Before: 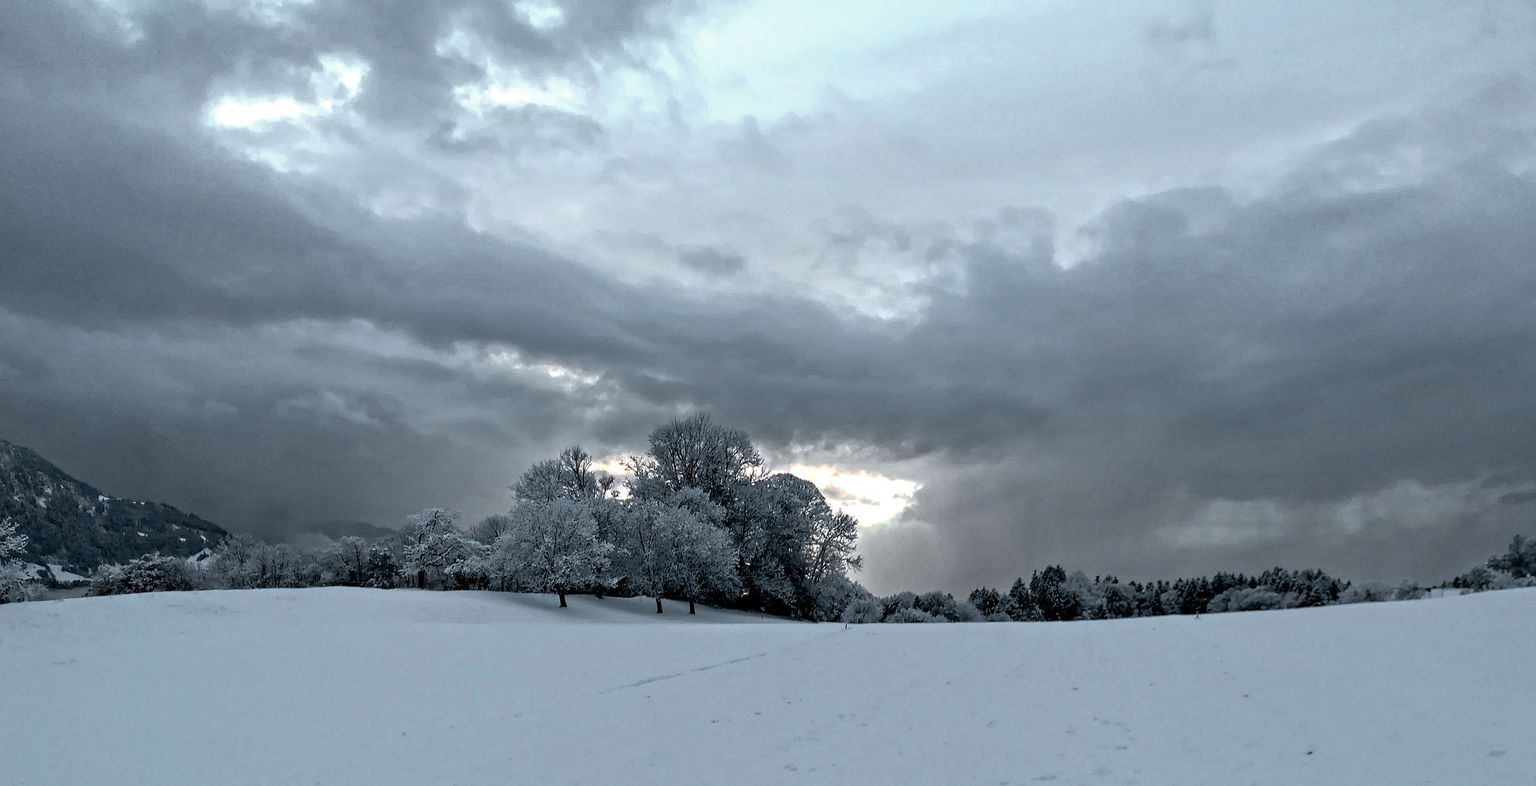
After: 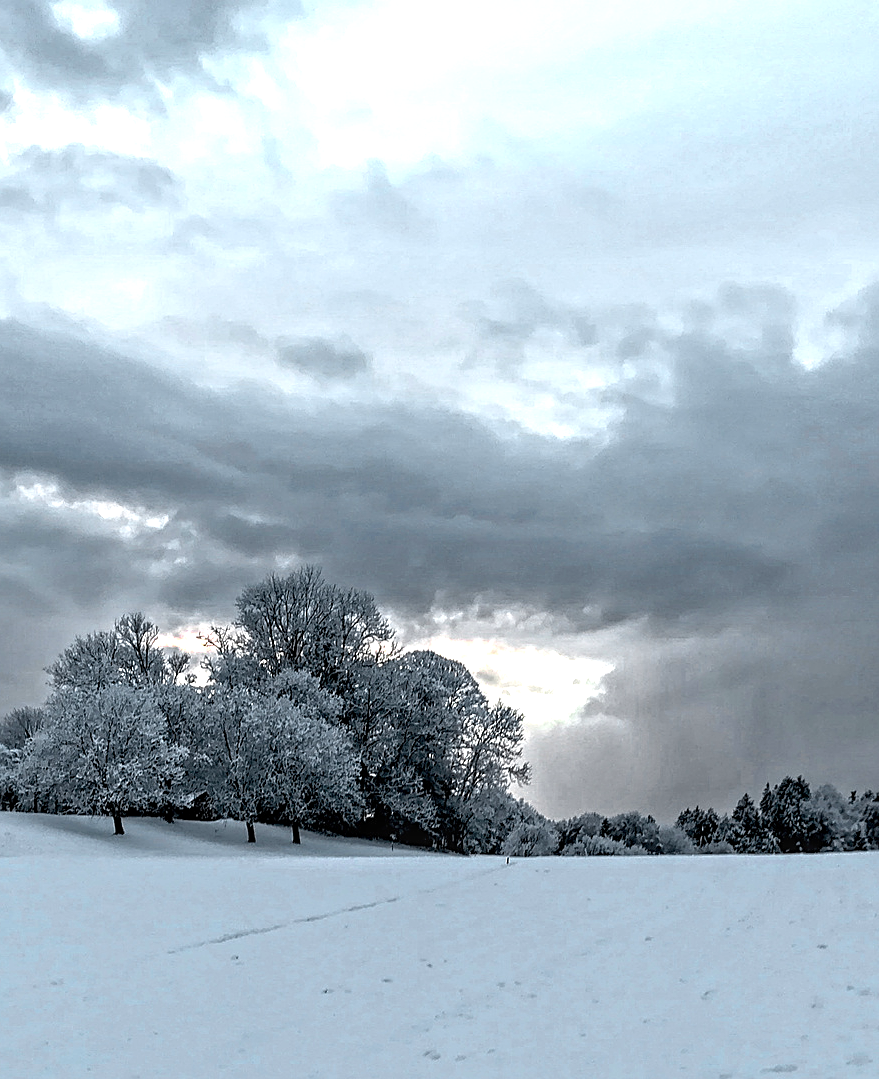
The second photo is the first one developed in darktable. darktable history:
crop: left 31.031%, right 27.309%
sharpen: on, module defaults
local contrast: on, module defaults
exposure: black level correction 0, exposure 0.498 EV, compensate highlight preservation false
